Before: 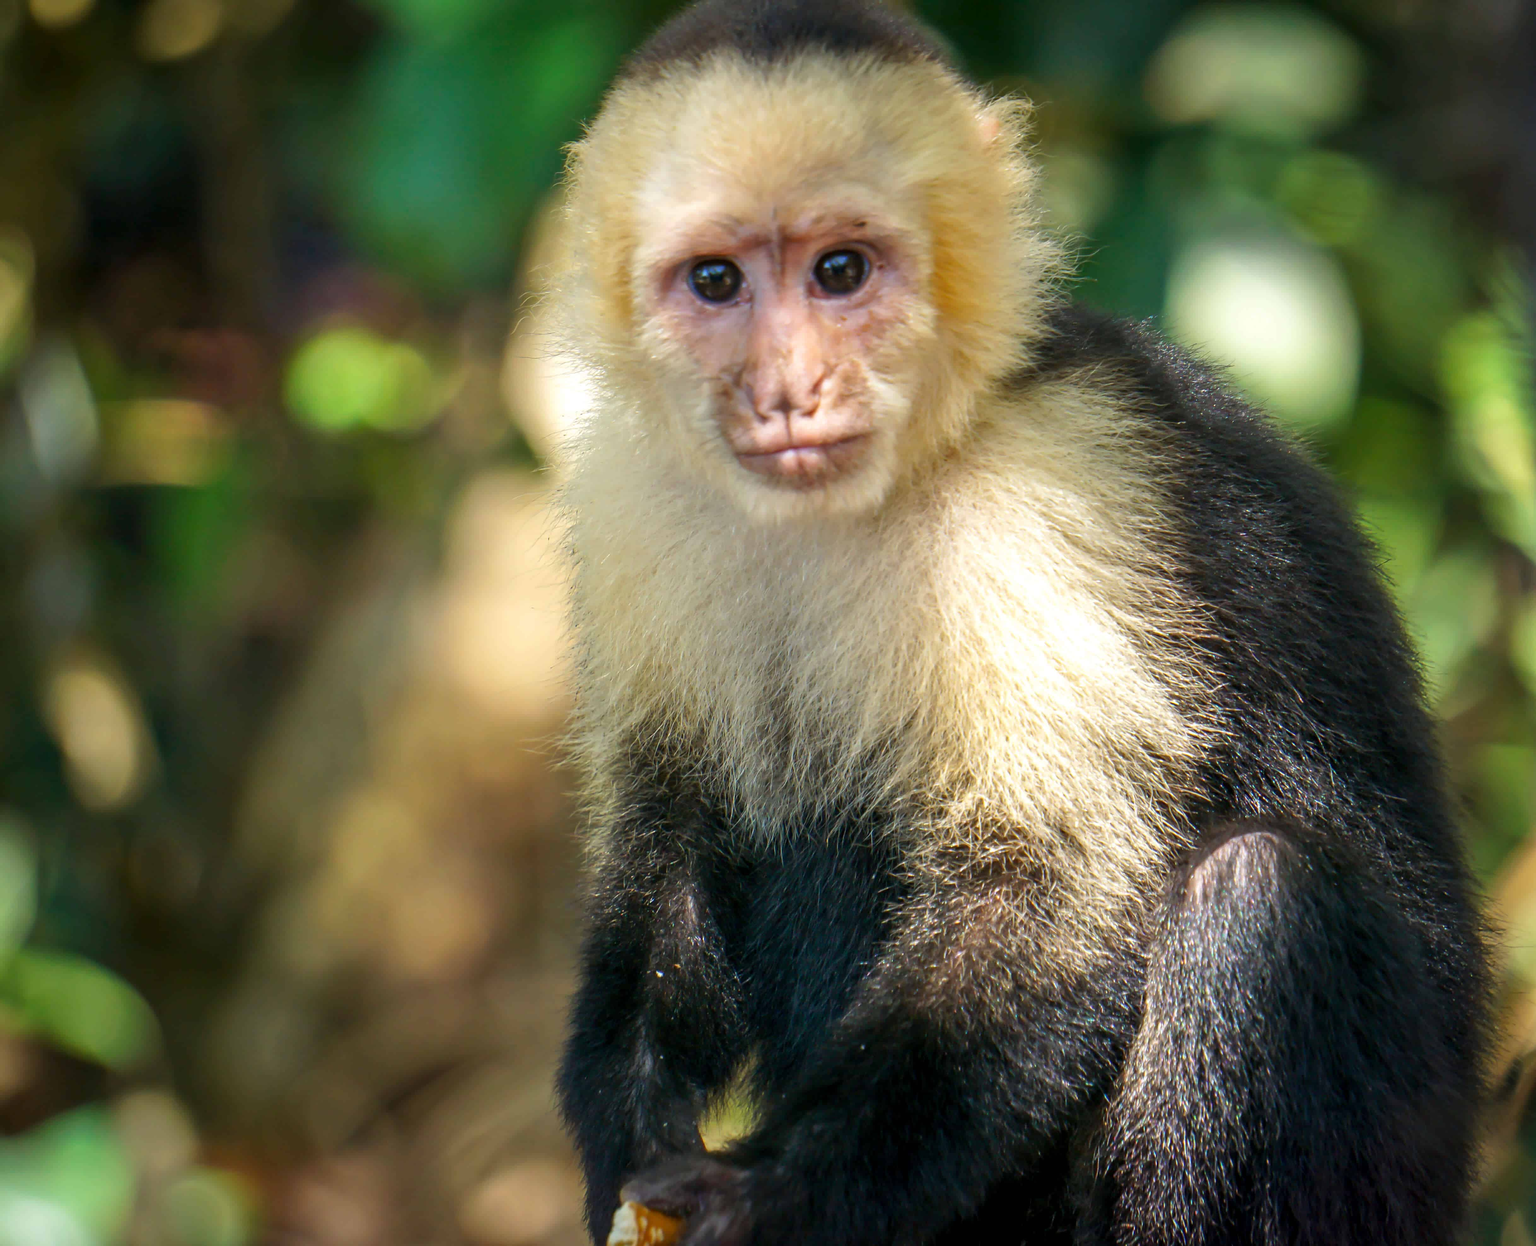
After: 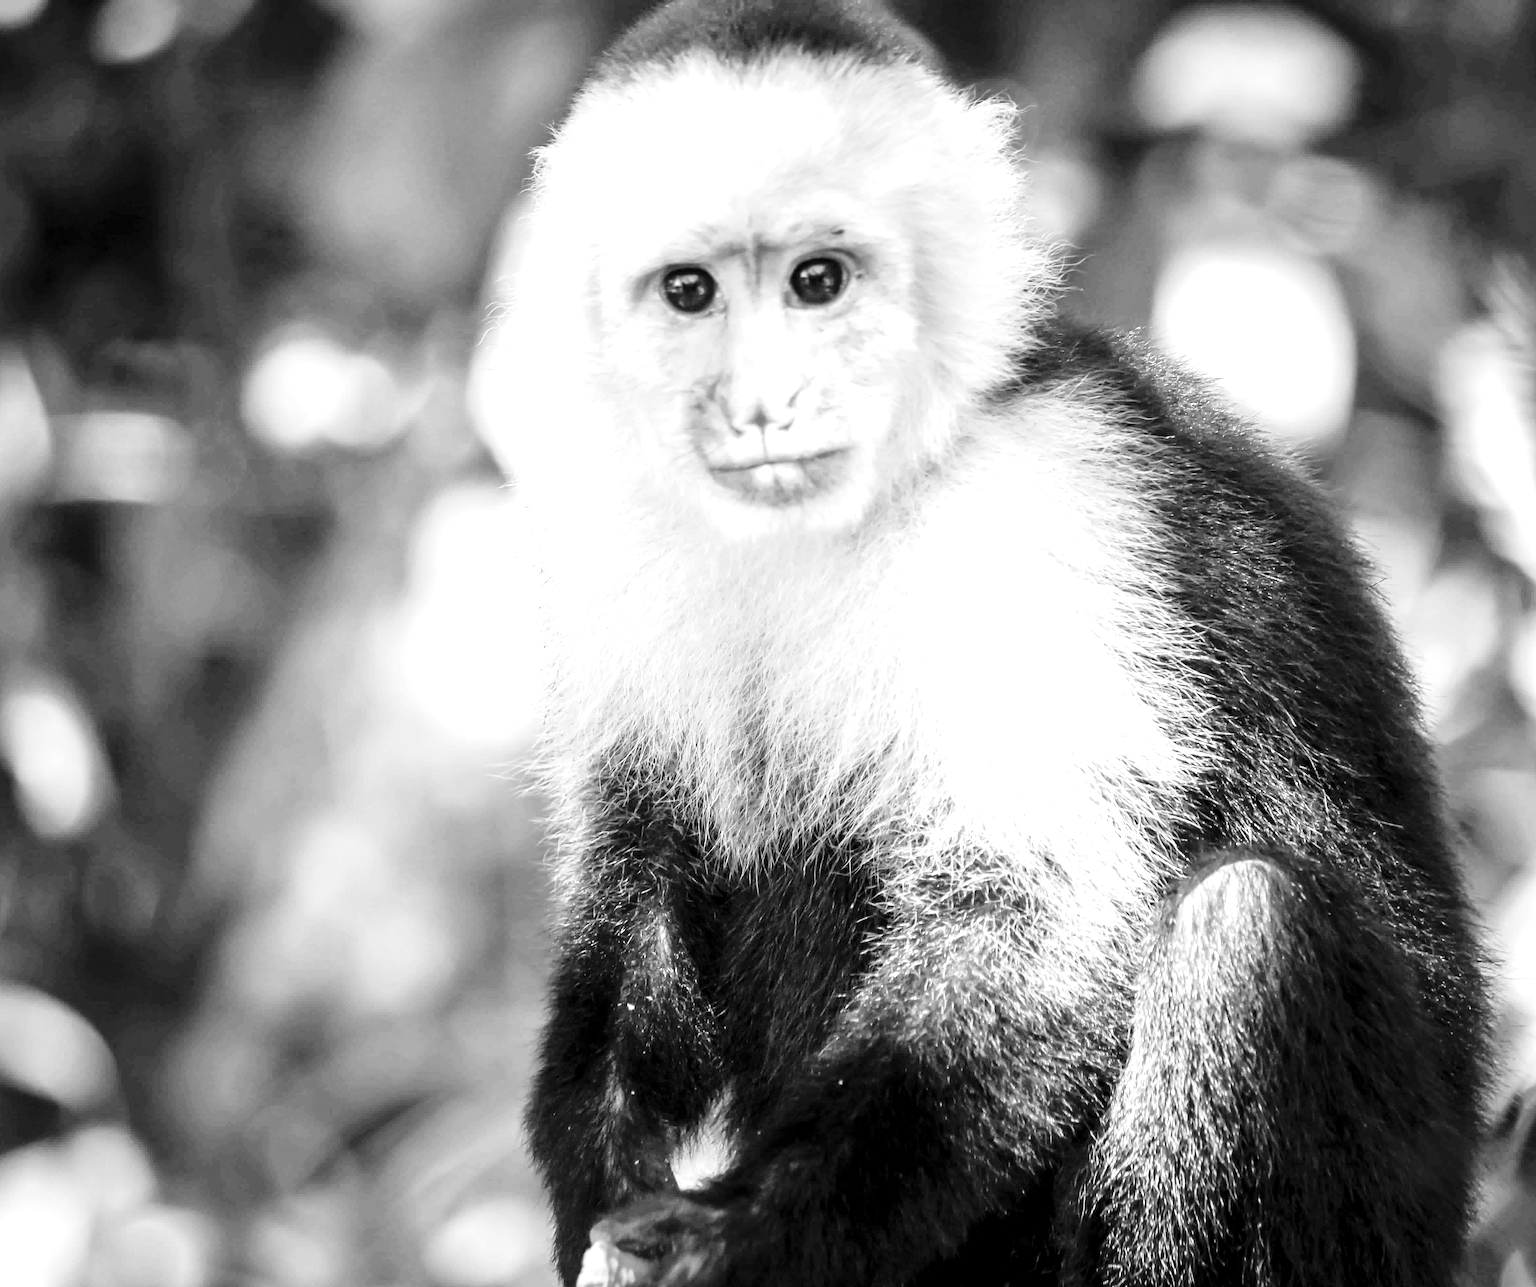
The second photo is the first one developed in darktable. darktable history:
base curve: curves: ch0 [(0, 0) (0.036, 0.025) (0.121, 0.166) (0.206, 0.329) (0.605, 0.79) (1, 1)], preserve colors none
crop and rotate: left 3.238%
color balance rgb: on, module defaults
color balance: output saturation 110%
exposure: black level correction 0.001, exposure 1.3 EV, compensate highlight preservation false
monochrome: a -6.99, b 35.61, size 1.4
sharpen: amount 0.2
